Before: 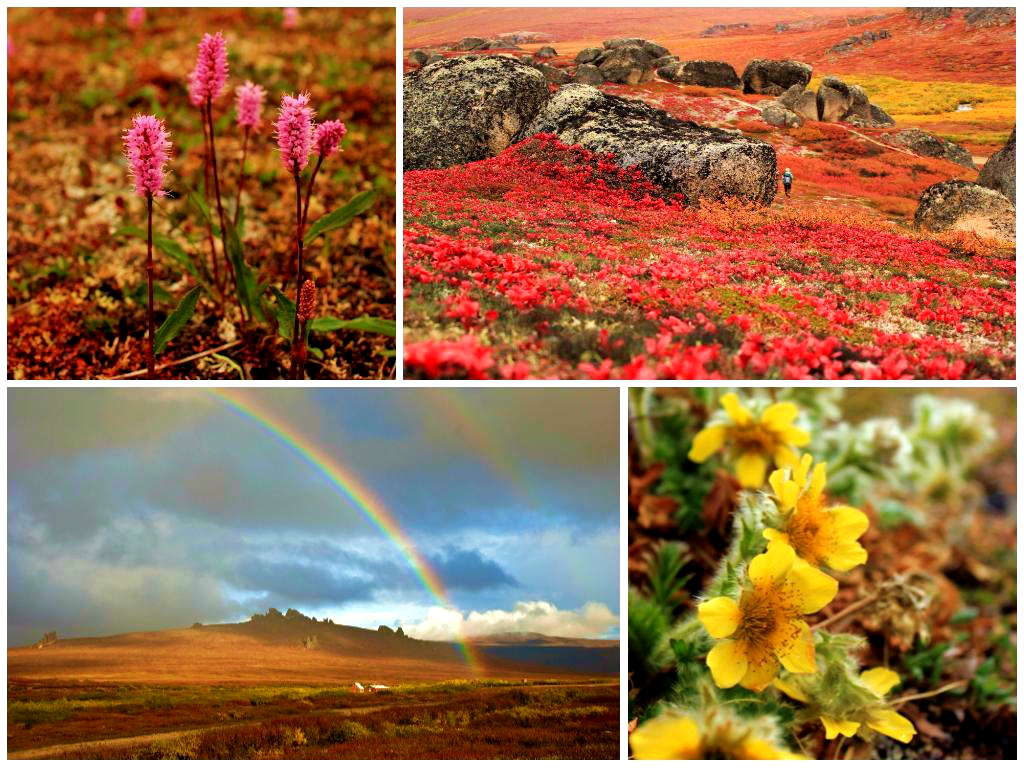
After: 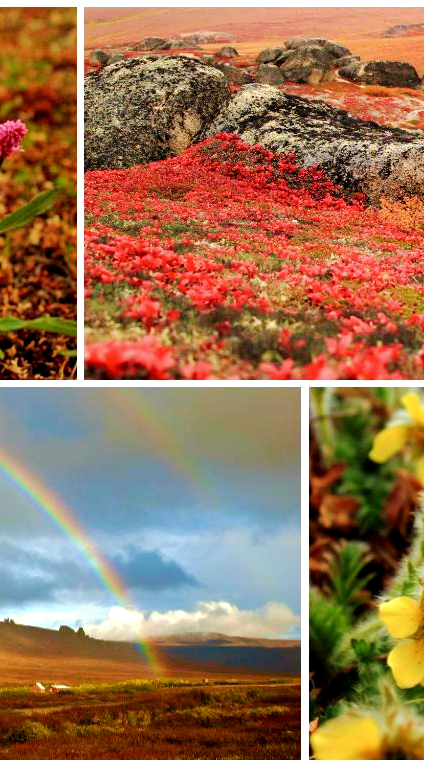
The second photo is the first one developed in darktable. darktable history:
base curve: curves: ch0 [(0, 0) (0.262, 0.32) (0.722, 0.705) (1, 1)], preserve colors none
crop: left 31.237%, right 27.34%
